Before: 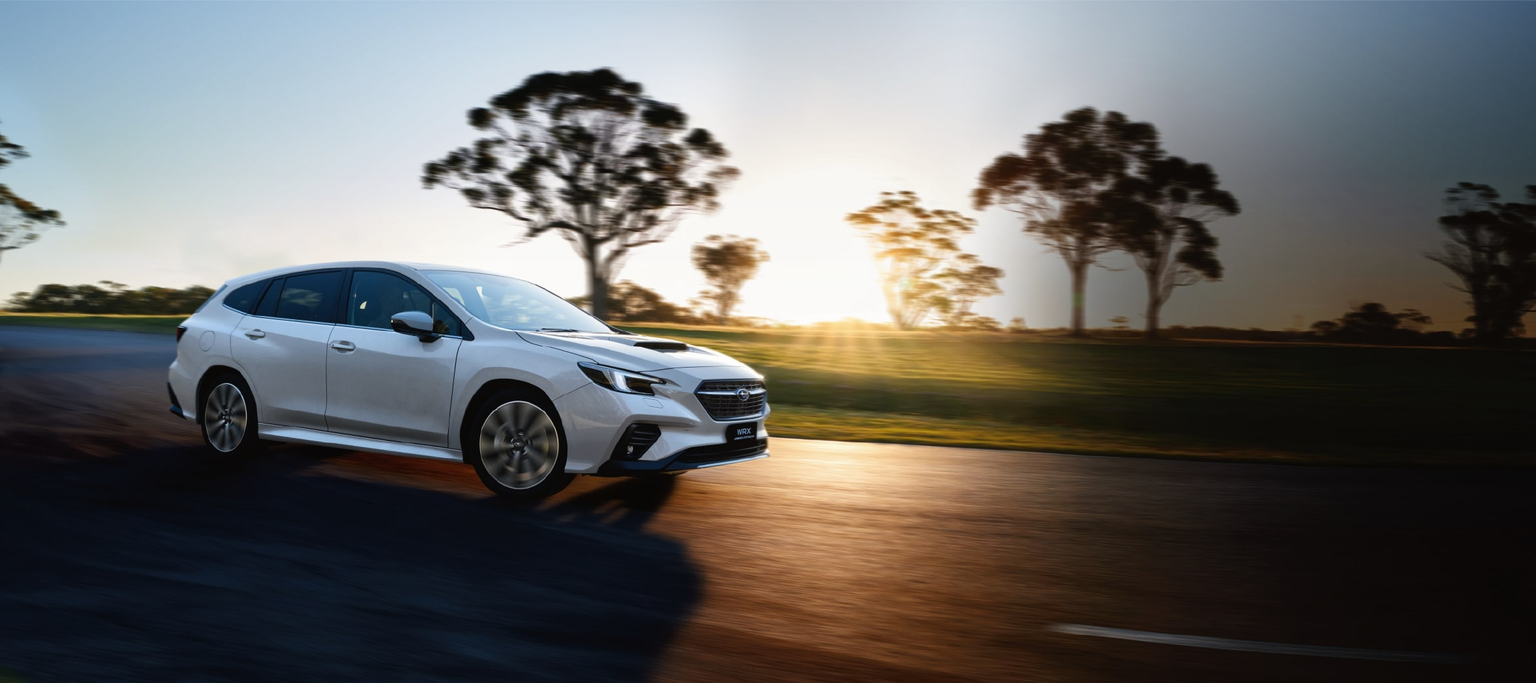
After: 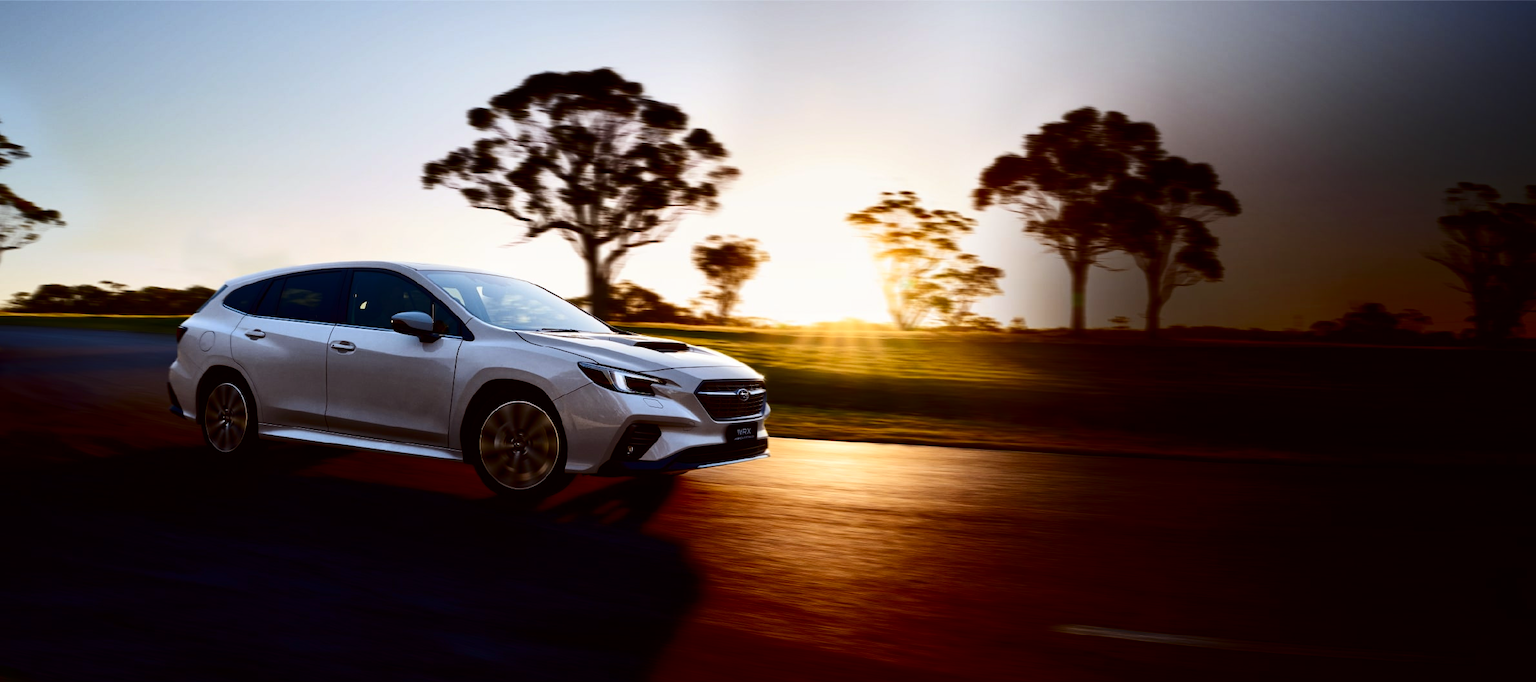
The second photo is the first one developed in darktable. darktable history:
rgb levels: mode RGB, independent channels, levels [[0, 0.5, 1], [0, 0.521, 1], [0, 0.536, 1]]
contrast brightness saturation: contrast 0.22, brightness -0.19, saturation 0.24
